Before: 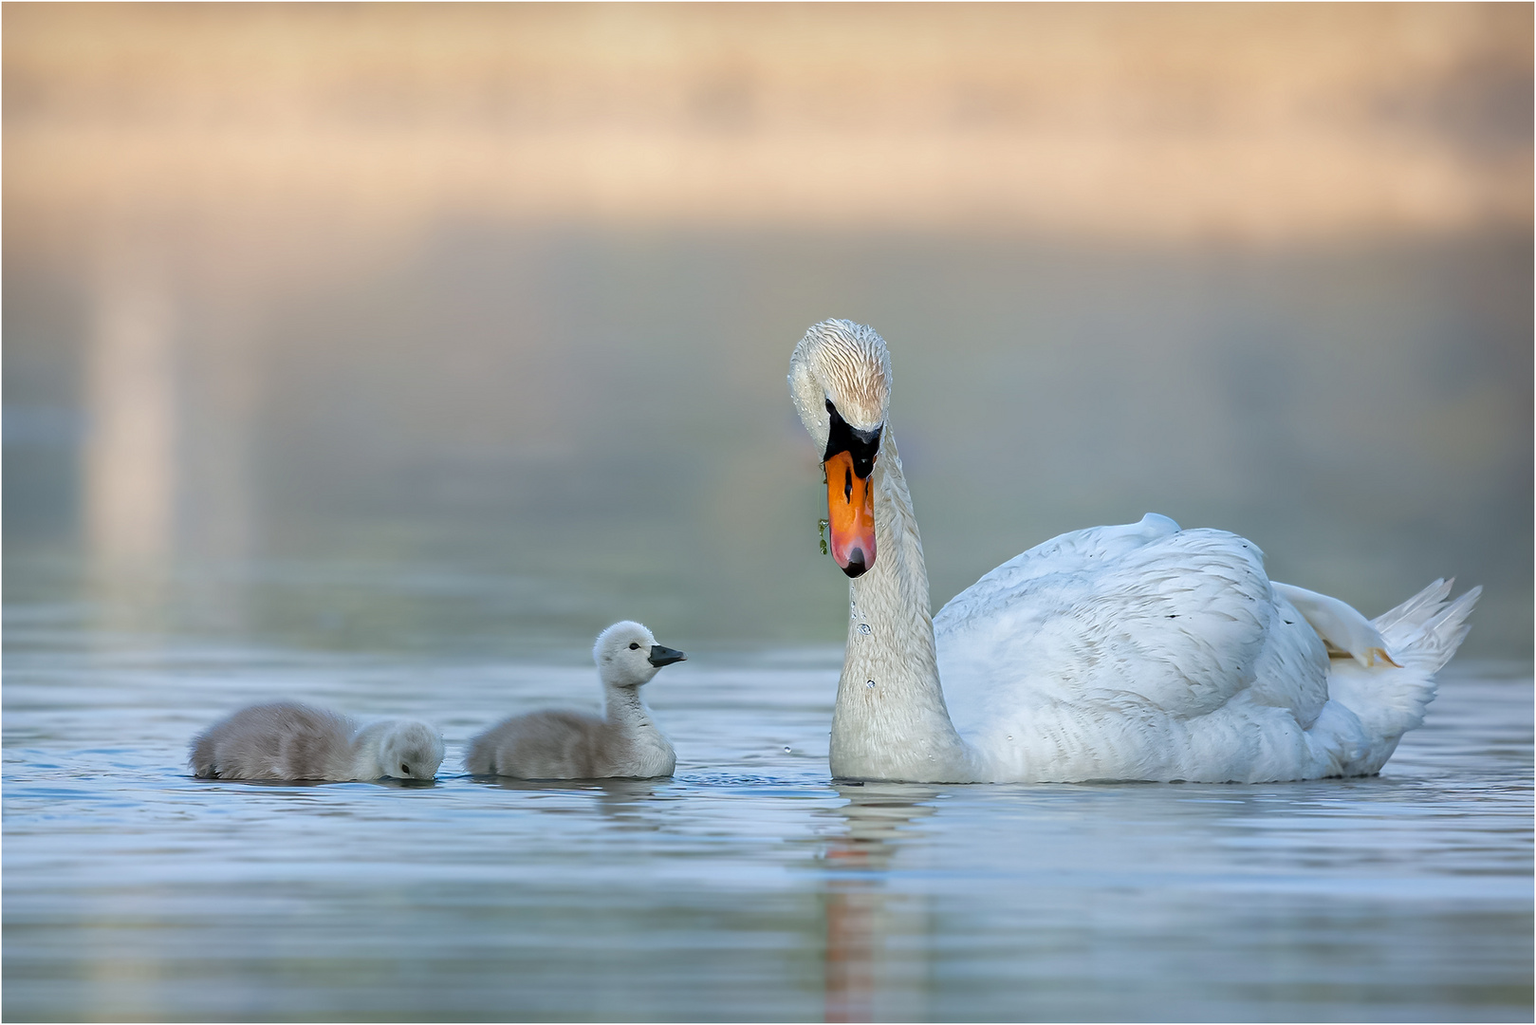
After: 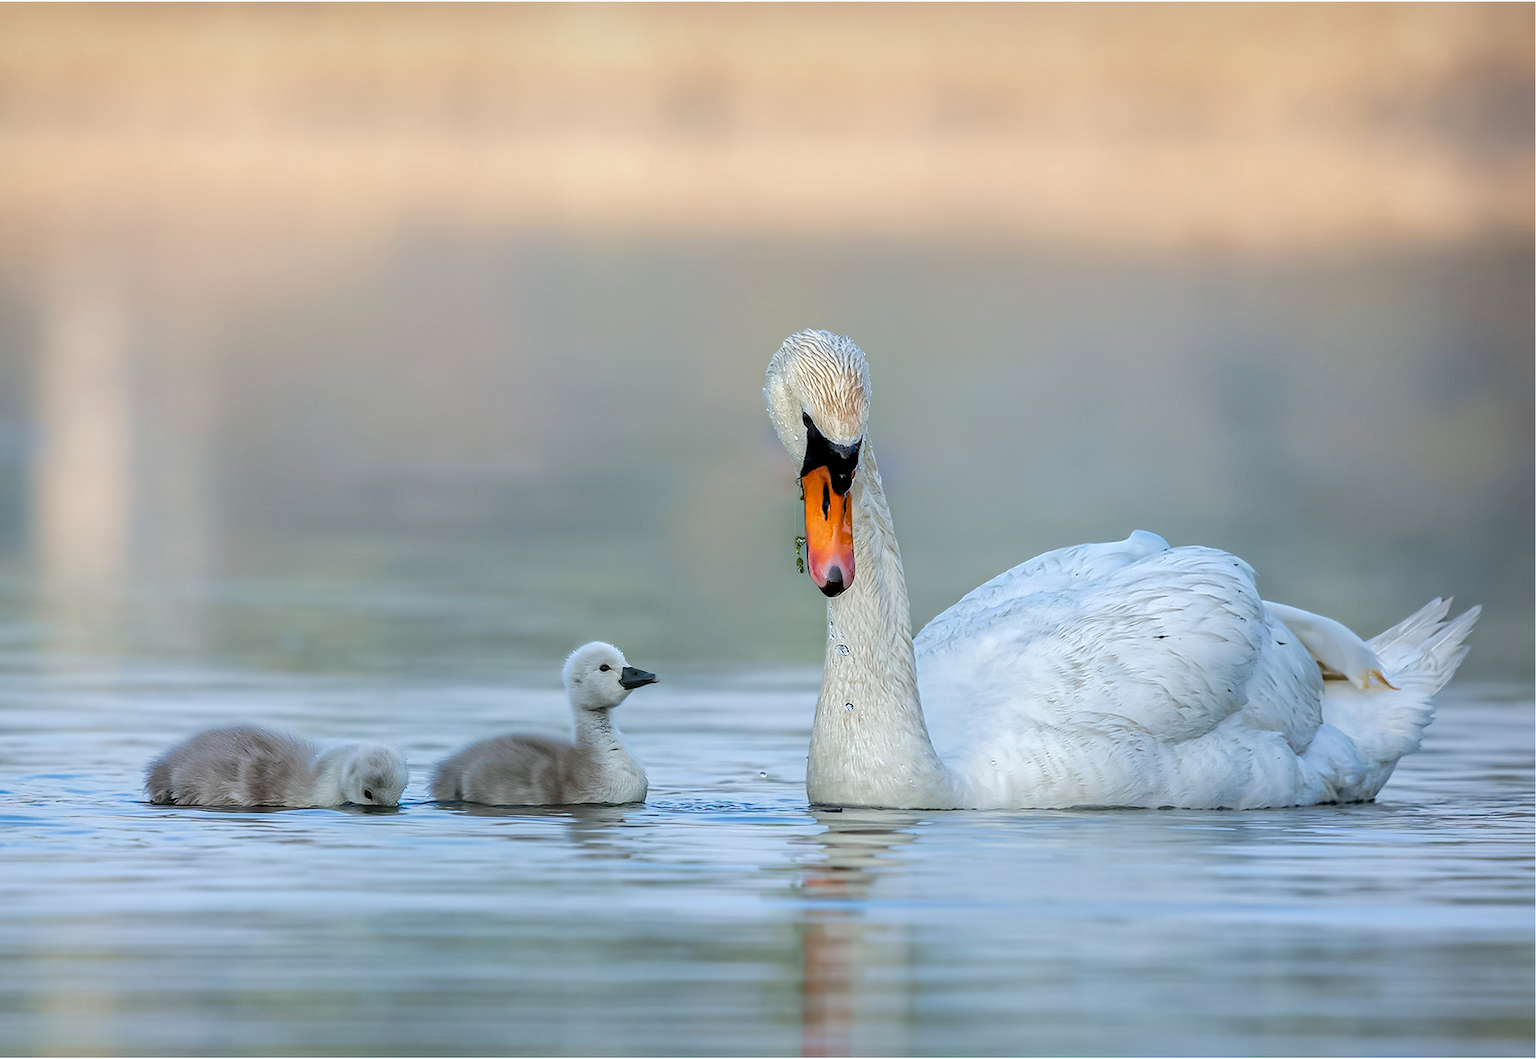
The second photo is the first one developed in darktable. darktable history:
local contrast: detail 130%
crop and rotate: left 3.238%
base curve: curves: ch0 [(0, 0) (0.262, 0.32) (0.722, 0.705) (1, 1)]
